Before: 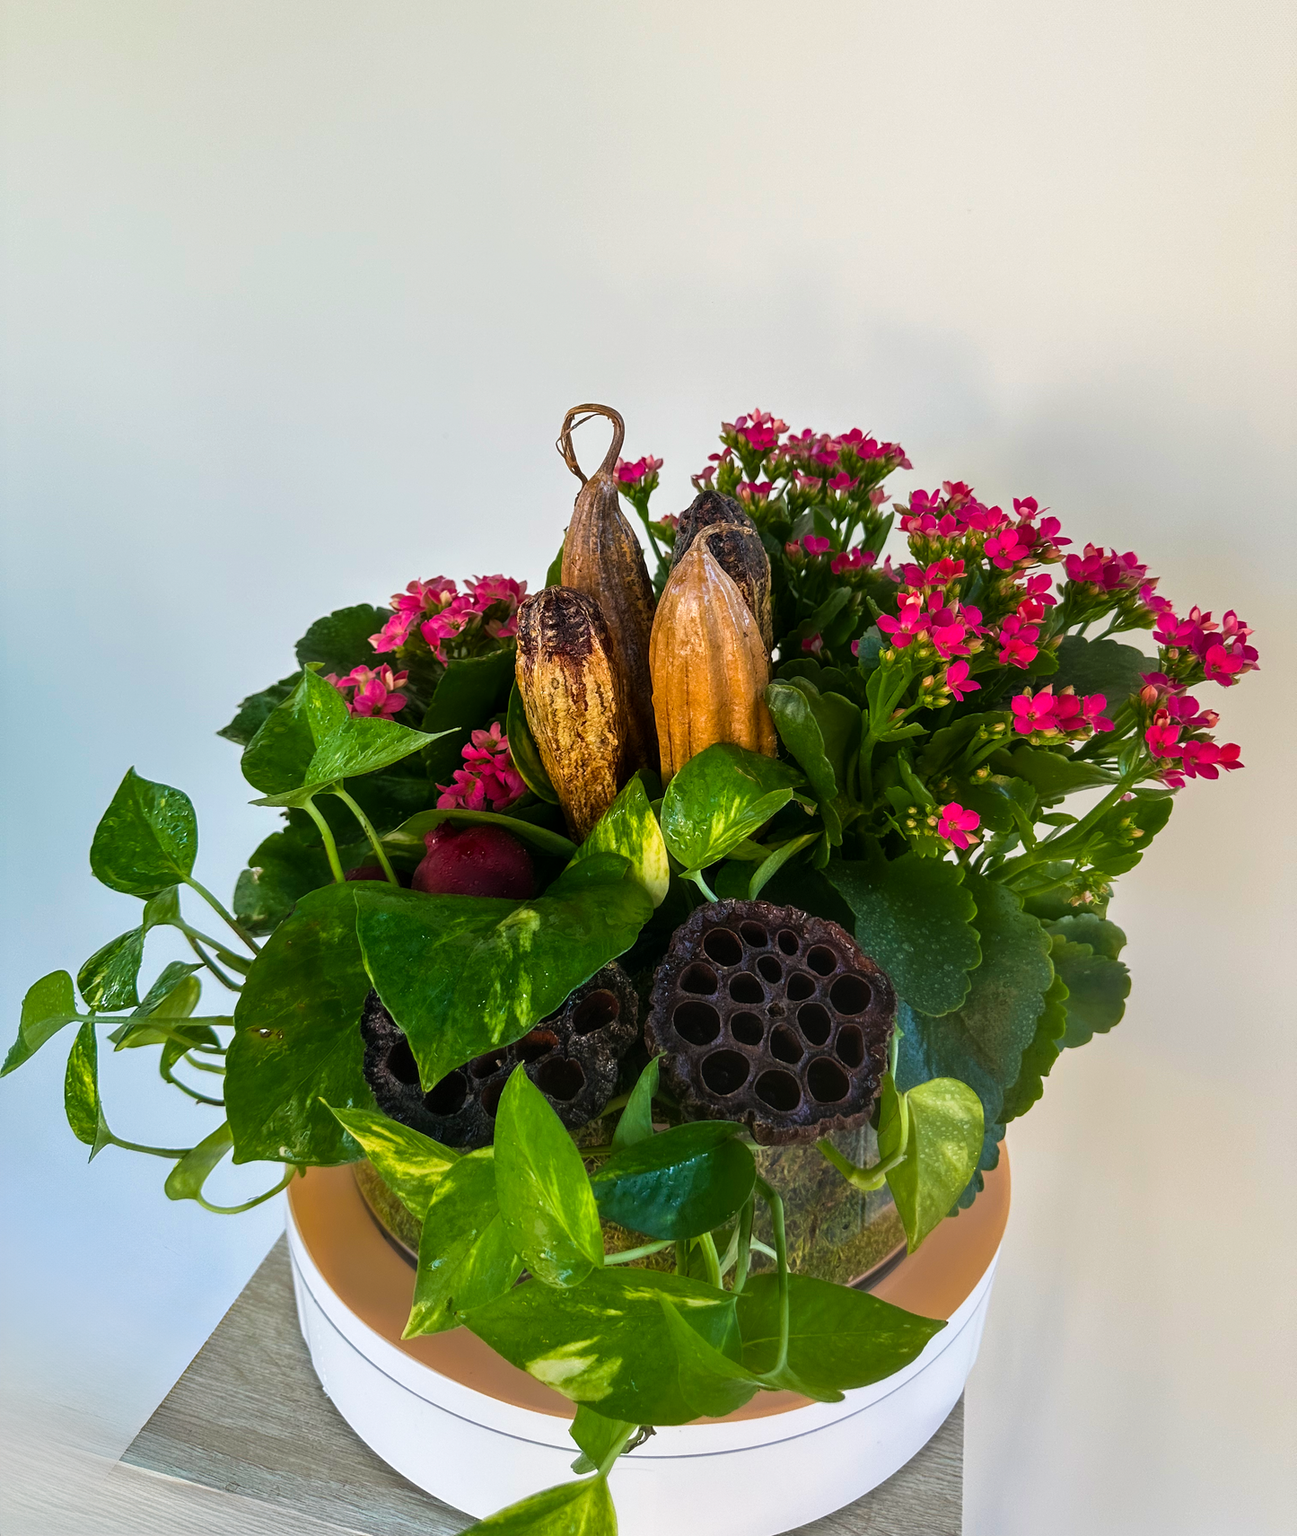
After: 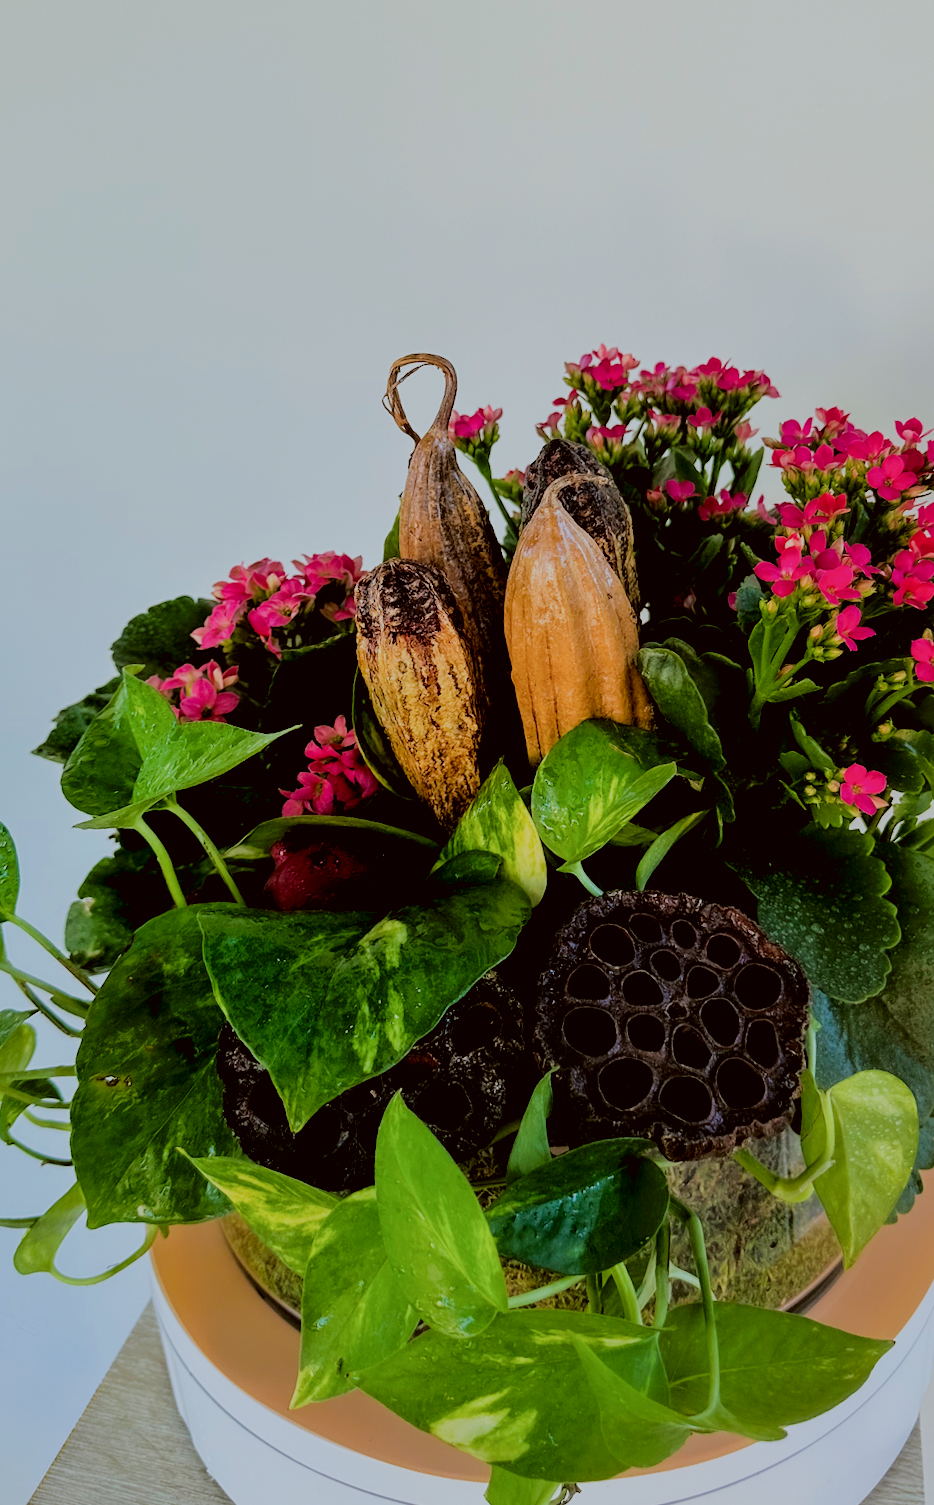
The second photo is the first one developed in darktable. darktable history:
crop and rotate: left 13.537%, right 19.796%
filmic rgb: black relative exposure -7.15 EV, white relative exposure 5.36 EV, hardness 3.02
rotate and perspective: rotation -4.57°, crop left 0.054, crop right 0.944, crop top 0.087, crop bottom 0.914
color balance: mode lift, gamma, gain (sRGB), lift [1, 0.99, 1.01, 0.992], gamma [1, 1.037, 0.974, 0.963]
color correction: highlights a* -3.28, highlights b* -6.24, shadows a* 3.1, shadows b* 5.19
fill light: exposure -2 EV, width 8.6
rgb levels: preserve colors sum RGB, levels [[0.038, 0.433, 0.934], [0, 0.5, 1], [0, 0.5, 1]]
white balance: red 0.986, blue 1.01
